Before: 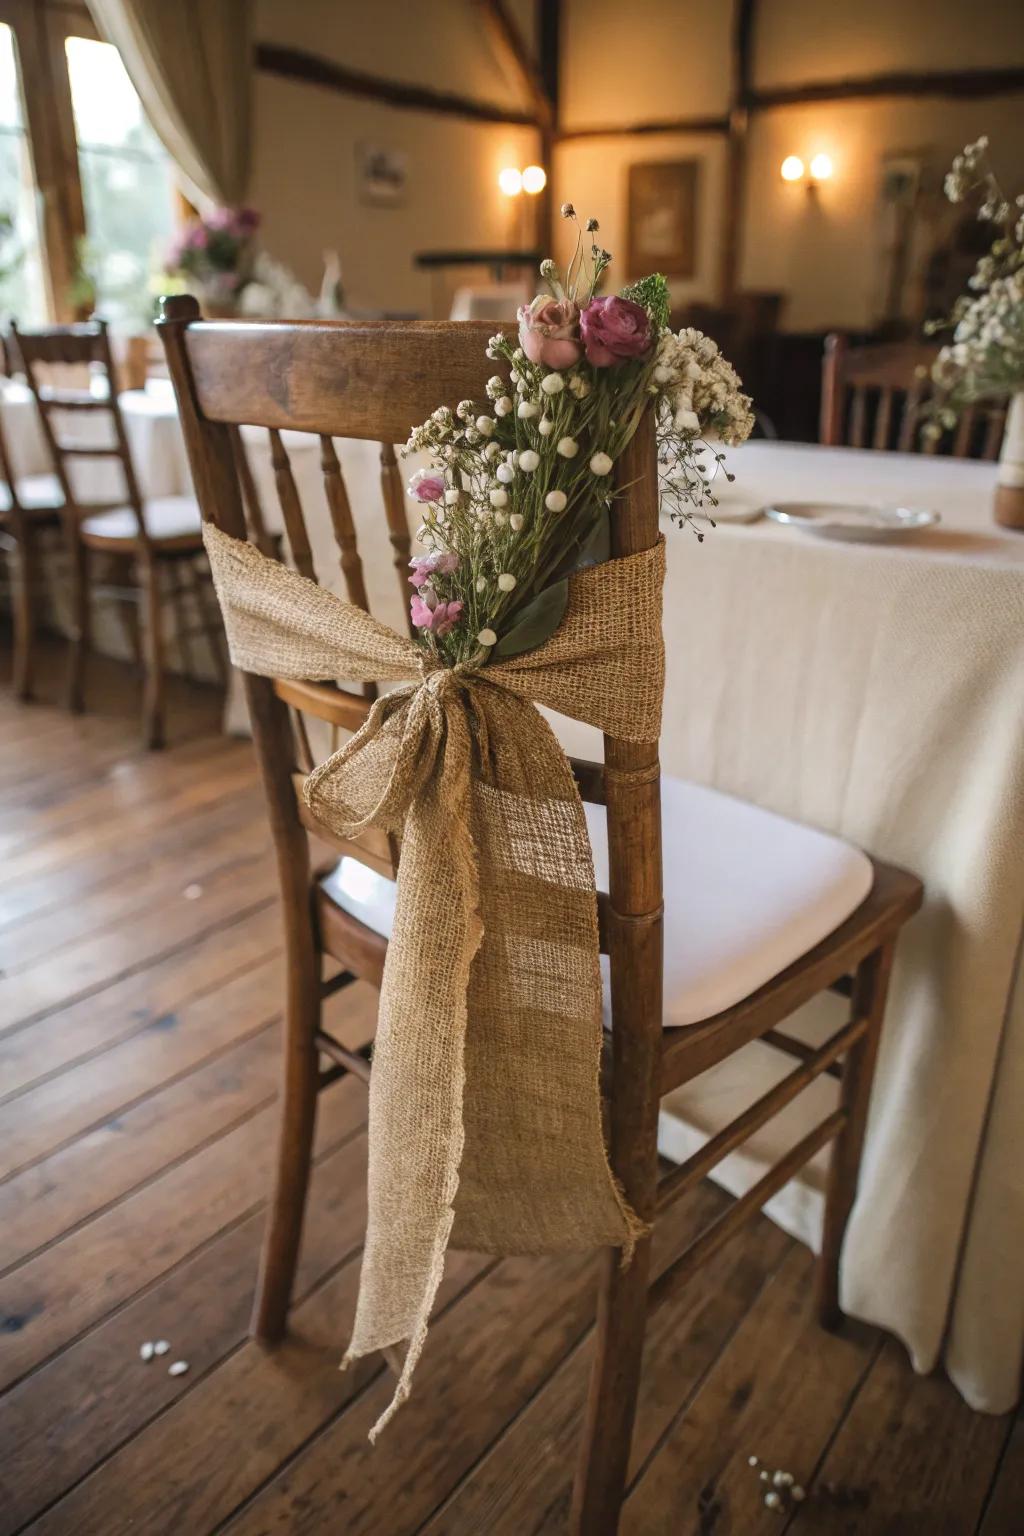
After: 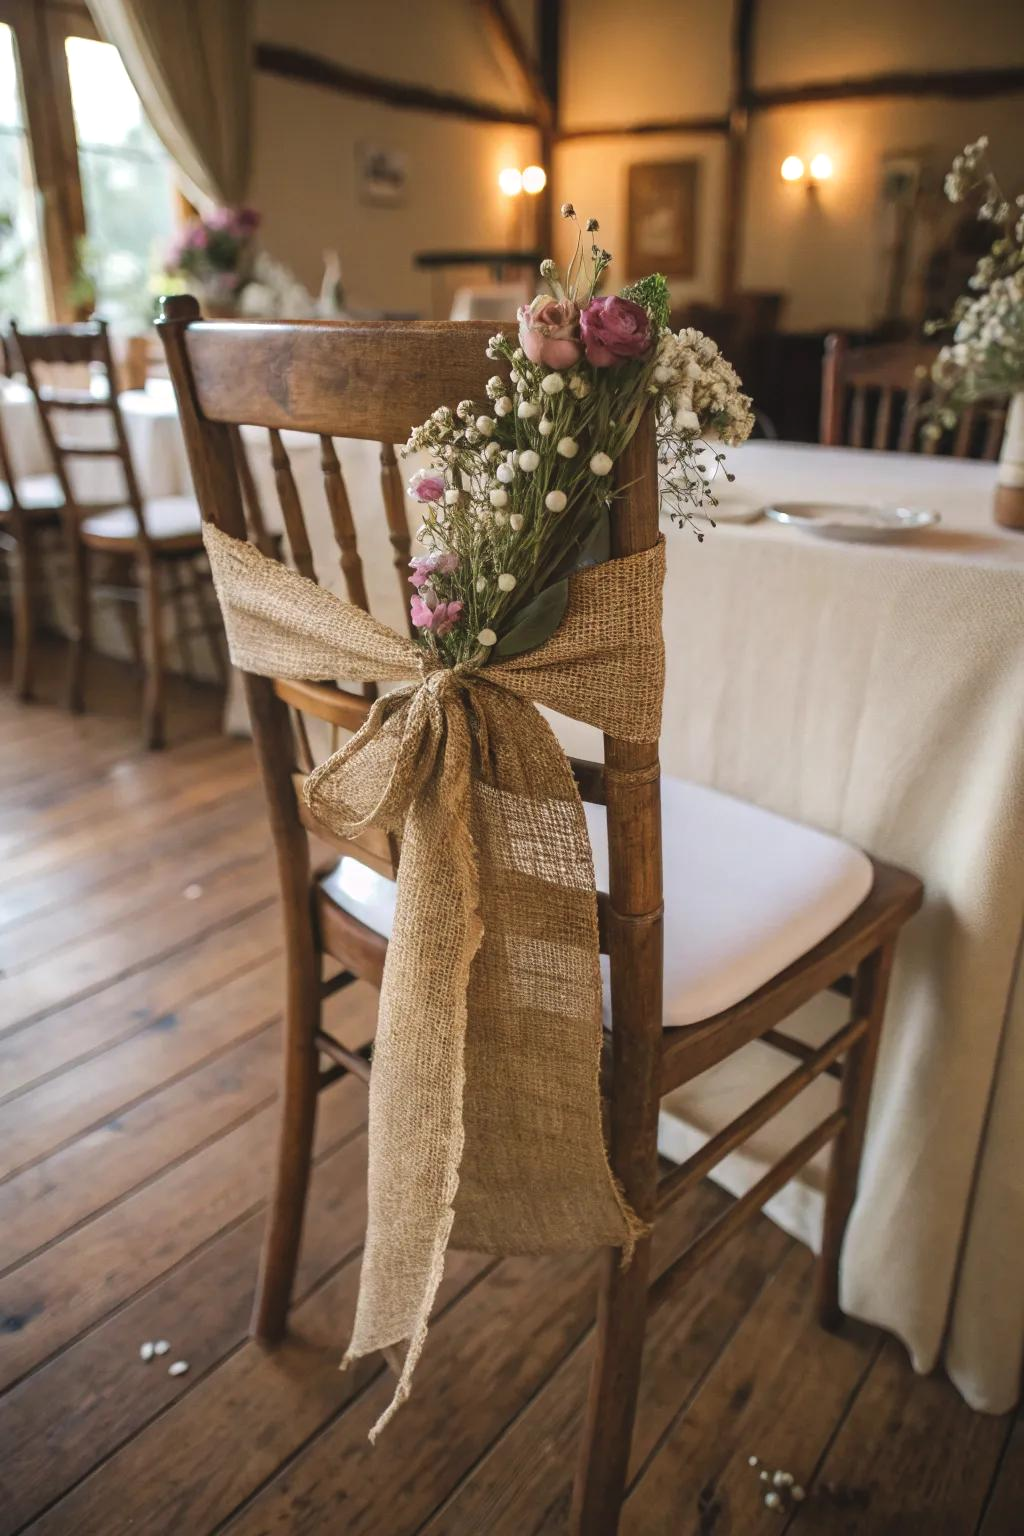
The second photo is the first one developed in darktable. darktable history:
exposure: black level correction -0.003, exposure 0.033 EV, compensate highlight preservation false
